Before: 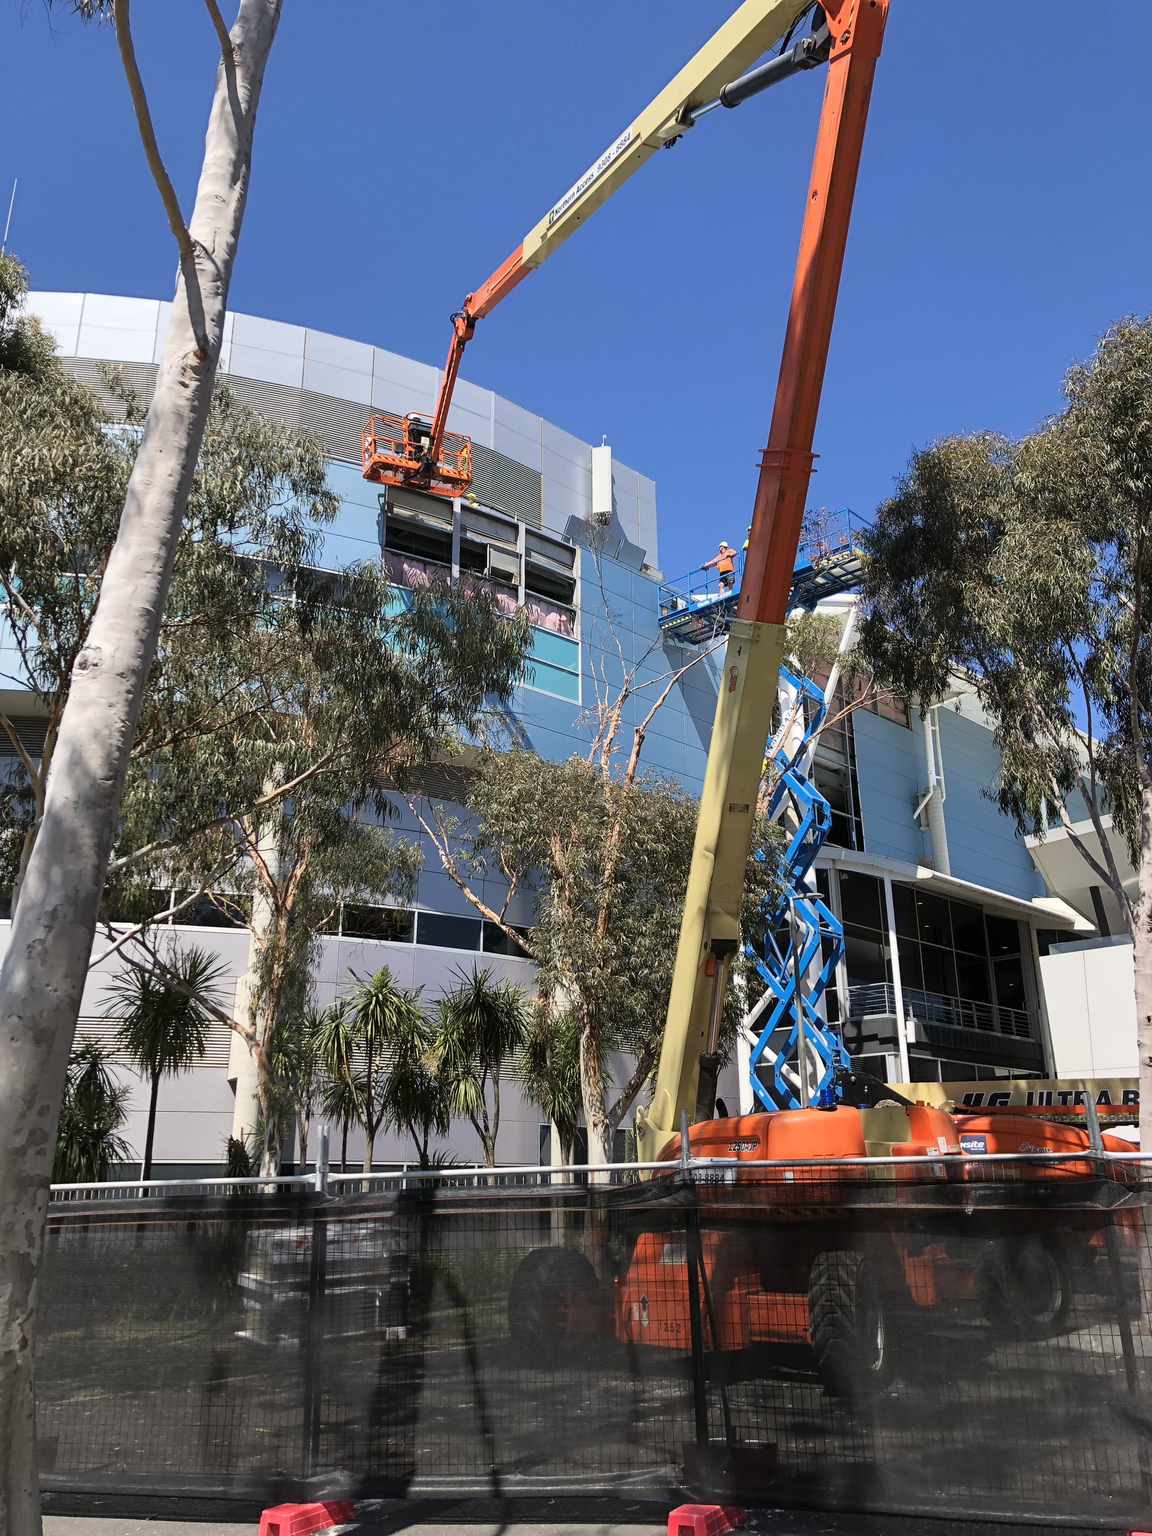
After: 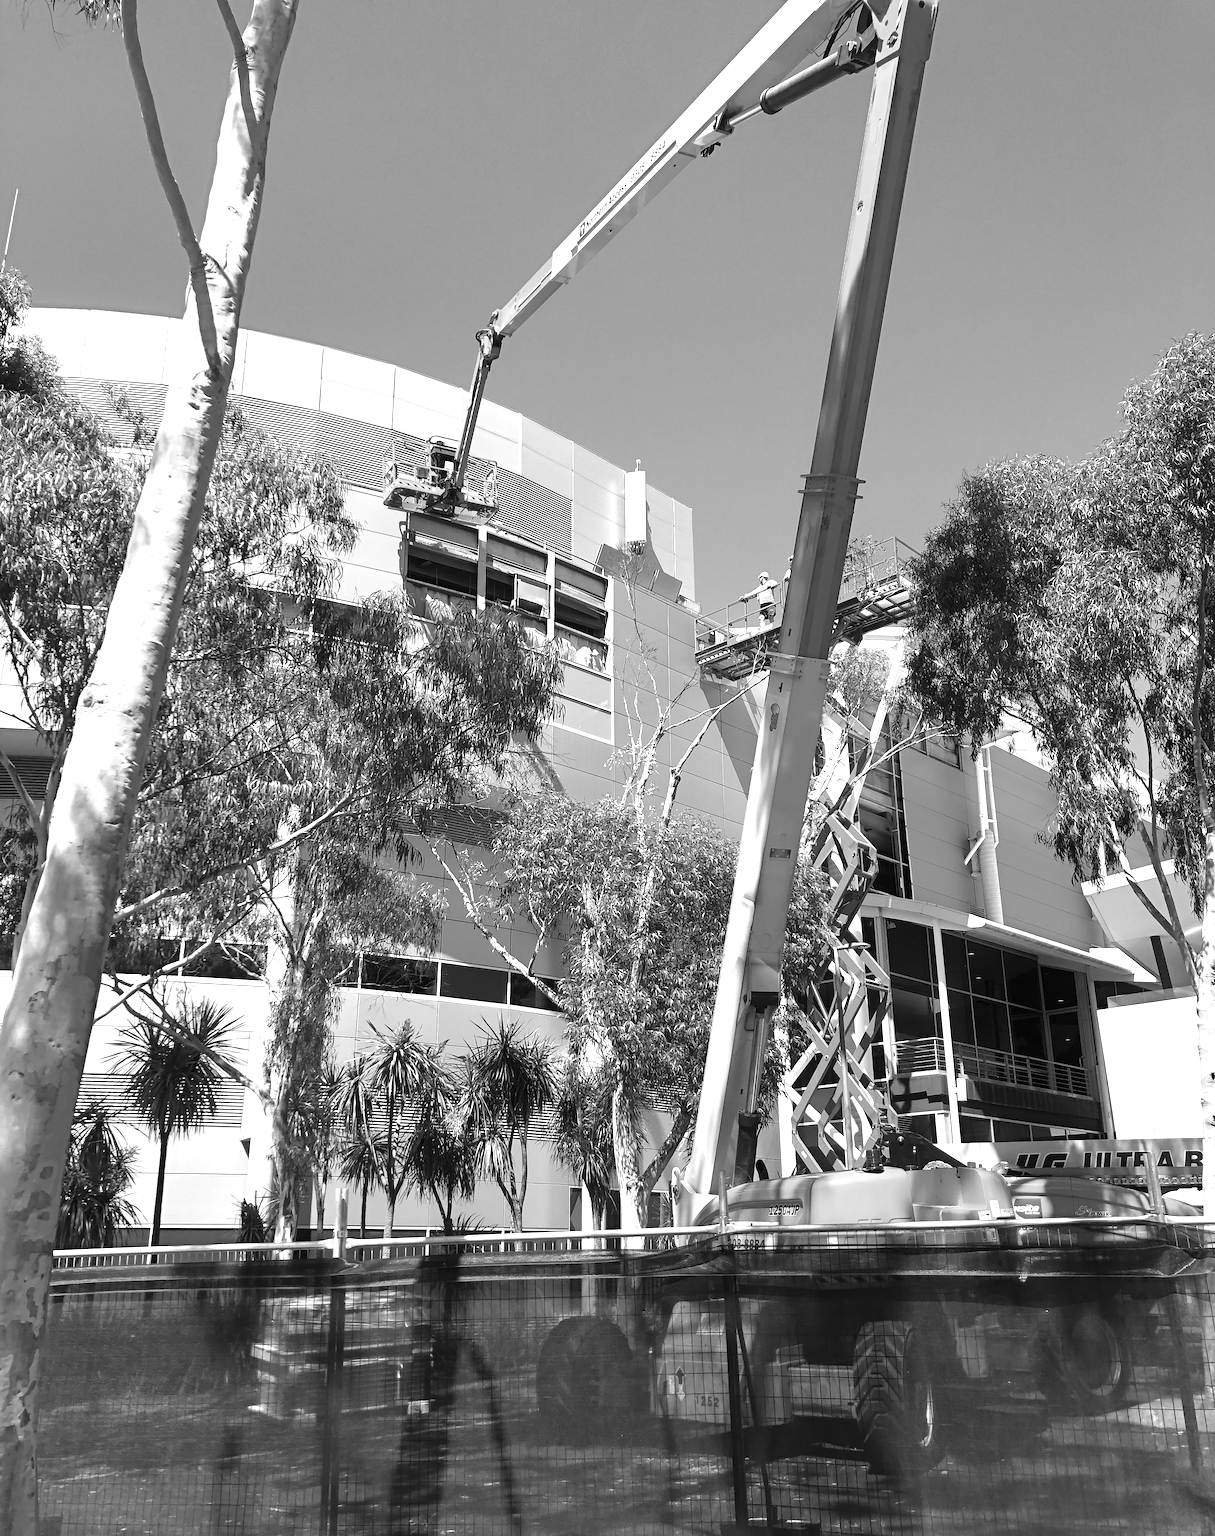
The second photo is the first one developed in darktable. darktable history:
exposure: black level correction 0, exposure 0.892 EV, compensate highlight preservation false
color zones: curves: ch1 [(0, -0.014) (0.143, -0.013) (0.286, -0.013) (0.429, -0.016) (0.571, -0.019) (0.714, -0.015) (0.857, 0.002) (1, -0.014)], mix 34.25%
crop and rotate: top 0.011%, bottom 5.224%
